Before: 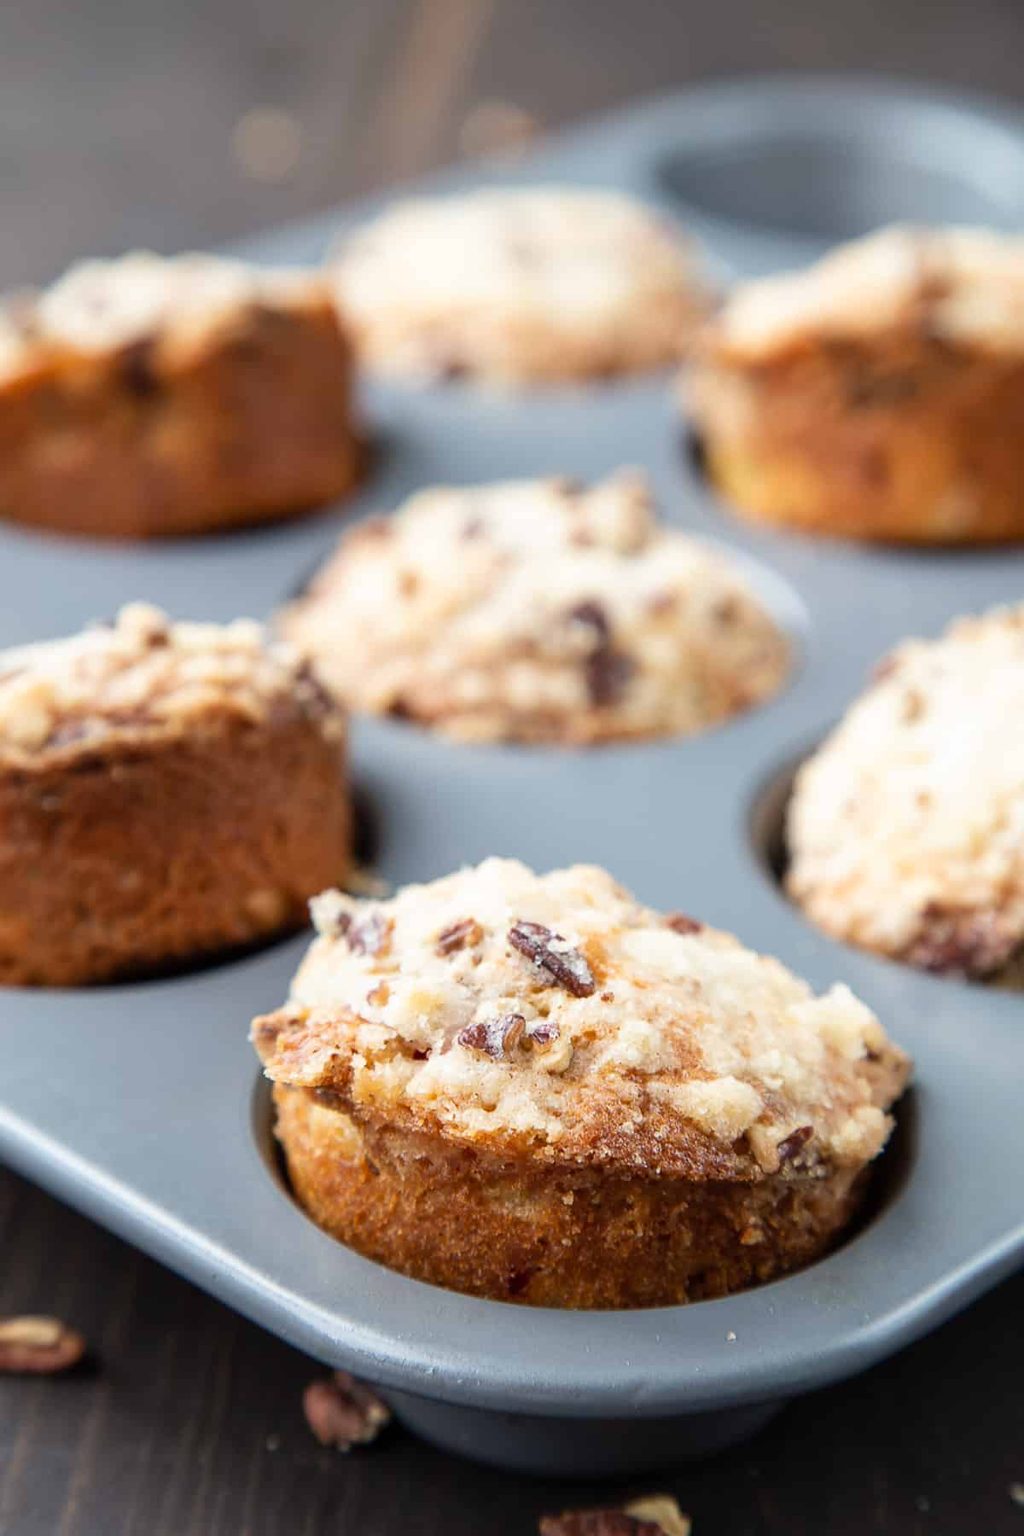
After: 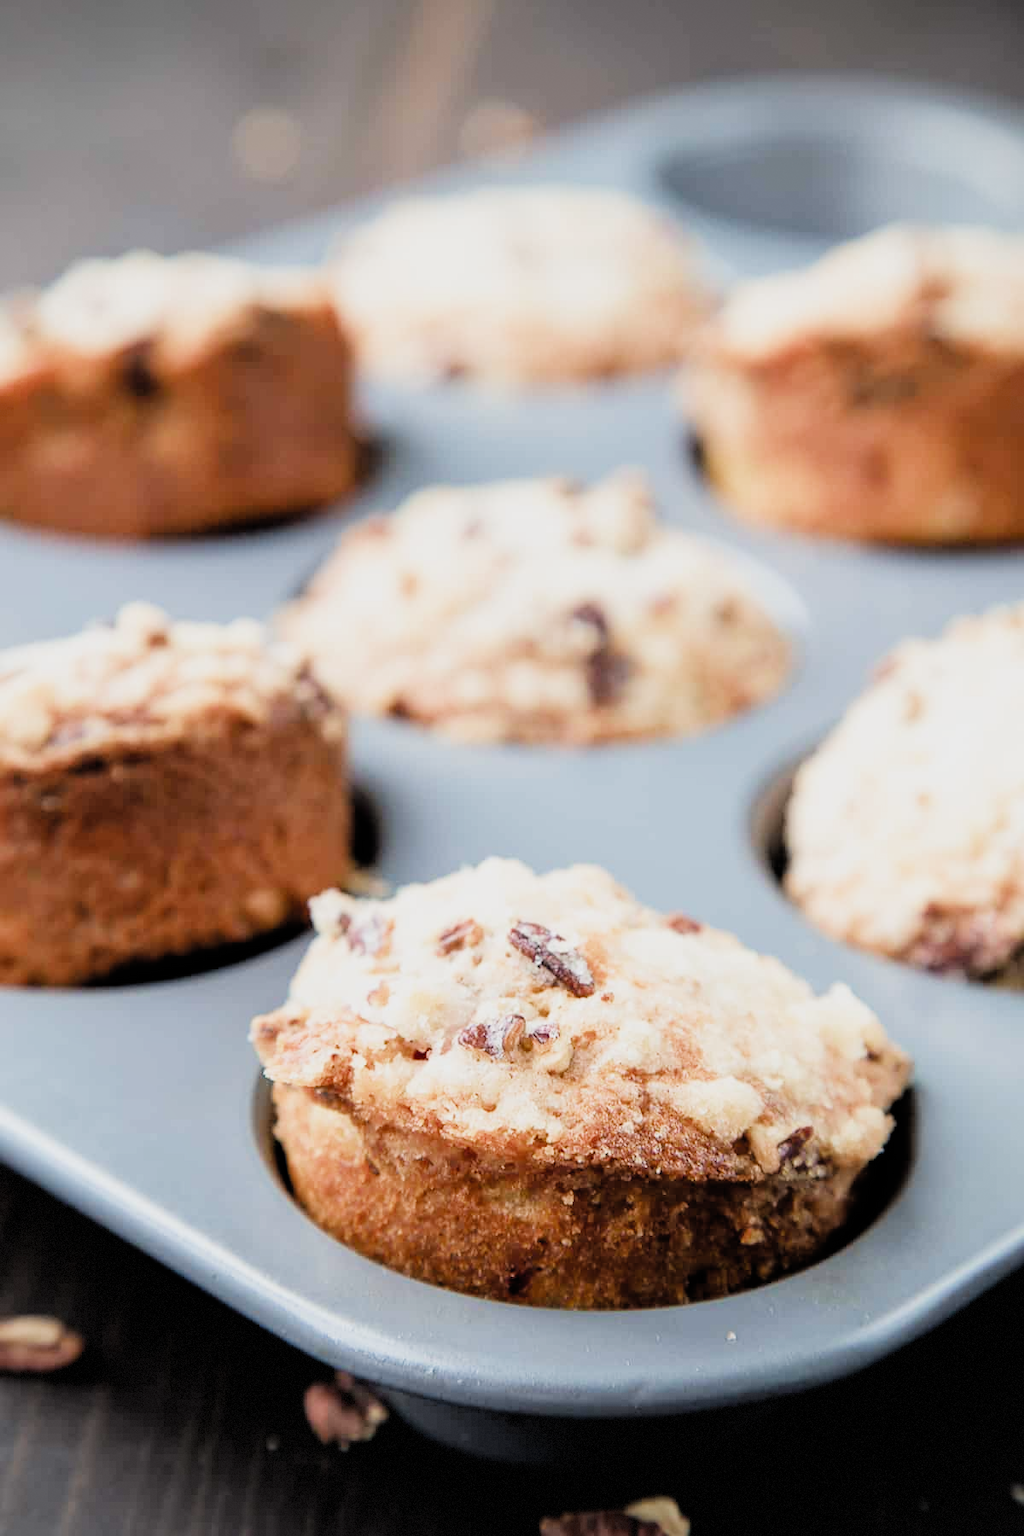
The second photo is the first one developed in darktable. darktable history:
filmic rgb: black relative exposure -7.65 EV, white relative exposure 4.56 EV, hardness 3.61, color science v4 (2020)
exposure: black level correction 0.001, compensate highlight preservation false
tone equalizer: -8 EV -0.765 EV, -7 EV -0.739 EV, -6 EV -0.626 EV, -5 EV -0.367 EV, -3 EV 0.374 EV, -2 EV 0.6 EV, -1 EV 0.699 EV, +0 EV 0.757 EV
vignetting: fall-off radius 60.93%, dithering 8-bit output, unbound false
